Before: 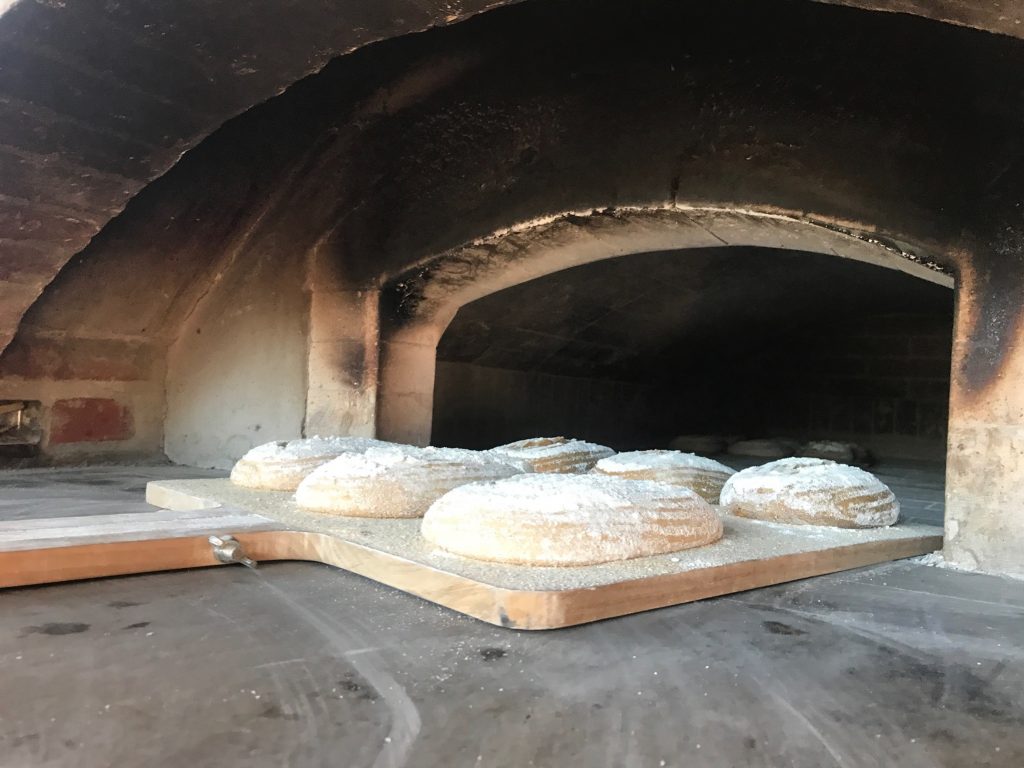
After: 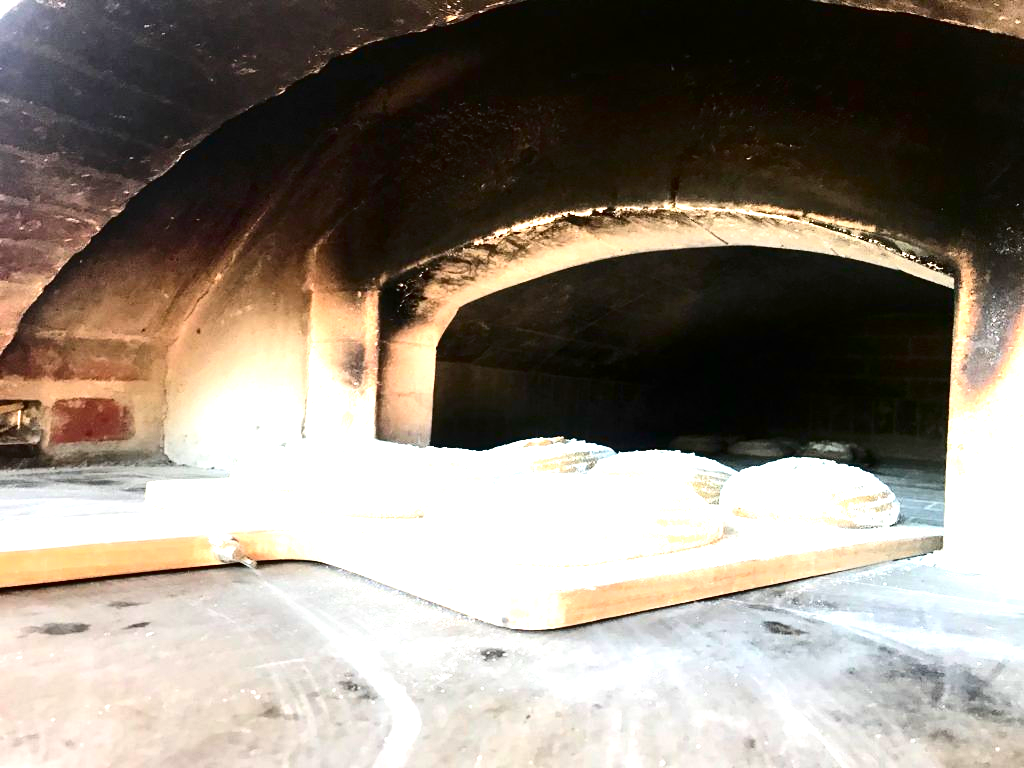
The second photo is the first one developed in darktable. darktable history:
exposure: black level correction 0.001, exposure 1.855 EV, compensate exposure bias true, compensate highlight preservation false
contrast brightness saturation: contrast 0.242, brightness -0.232, saturation 0.147
